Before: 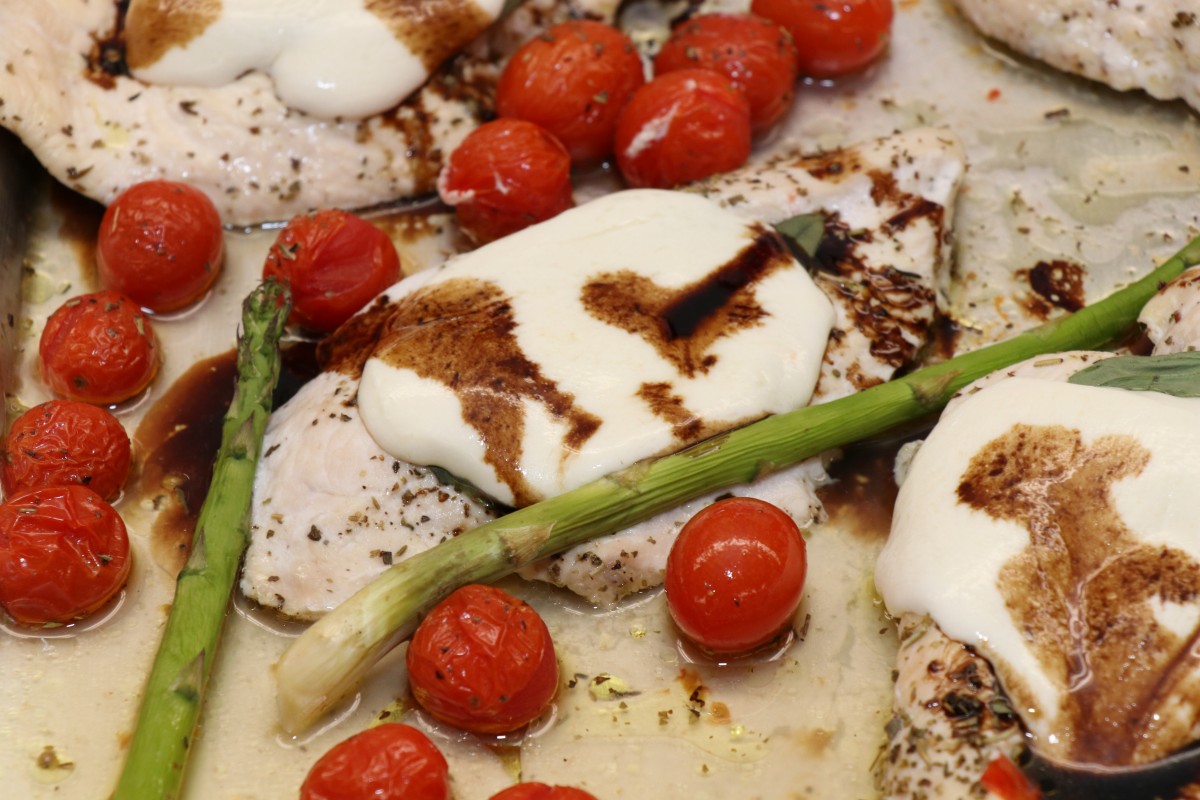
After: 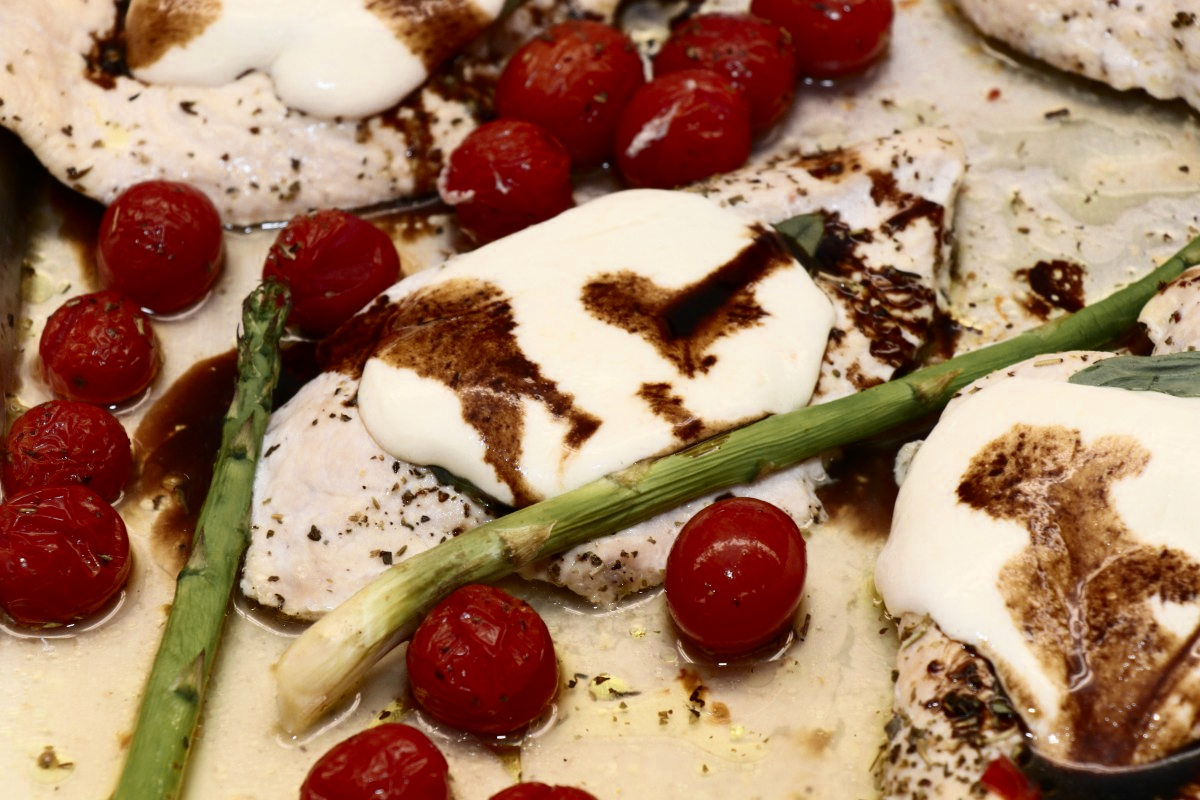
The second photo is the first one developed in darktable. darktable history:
color zones: curves: ch0 [(0.035, 0.242) (0.25, 0.5) (0.384, 0.214) (0.488, 0.255) (0.75, 0.5)]; ch1 [(0.063, 0.379) (0.25, 0.5) (0.354, 0.201) (0.489, 0.085) (0.729, 0.271)]; ch2 [(0.25, 0.5) (0.38, 0.517) (0.442, 0.51) (0.735, 0.456)]
contrast brightness saturation: contrast 0.28
